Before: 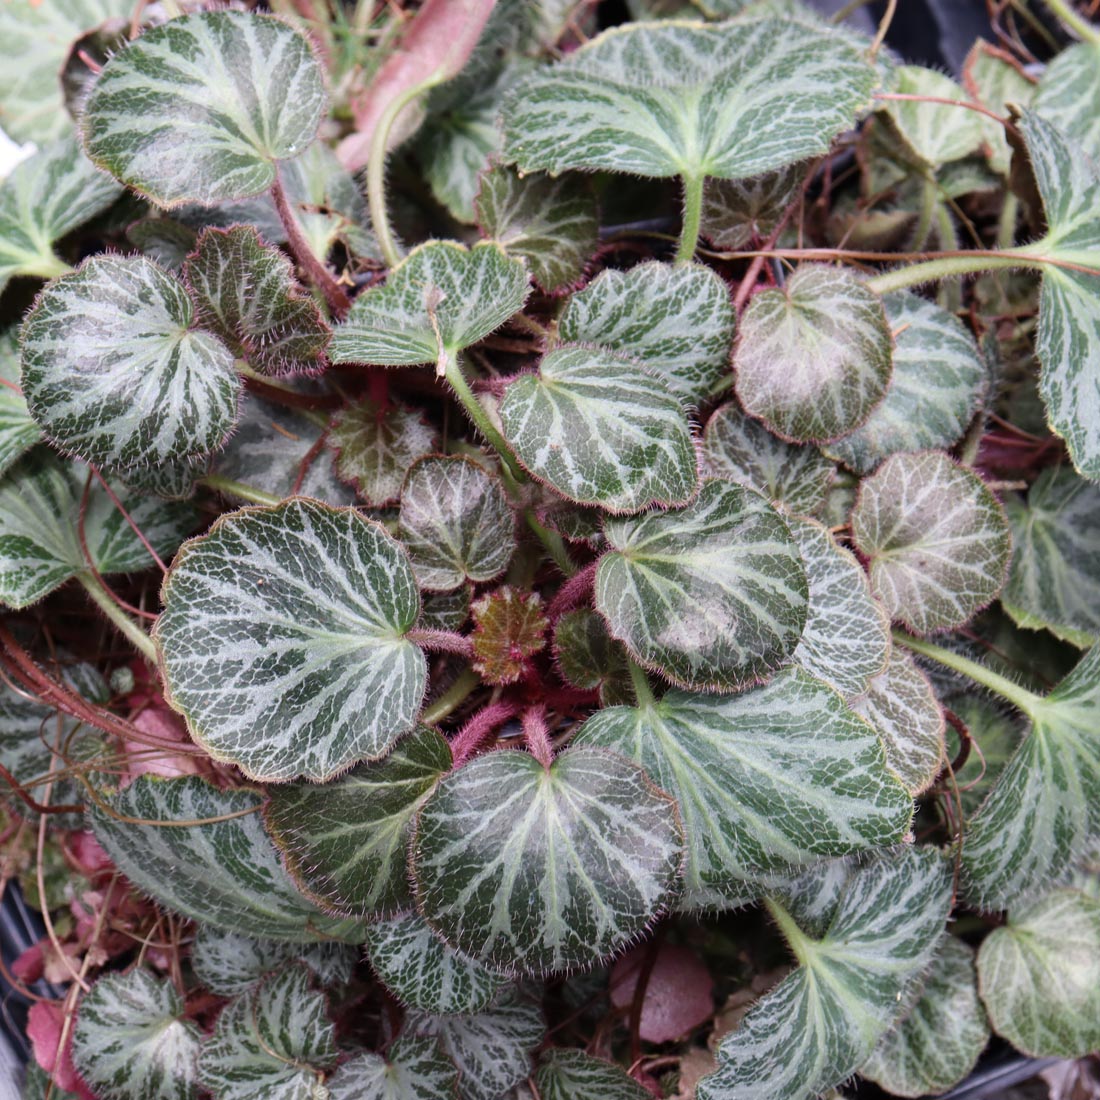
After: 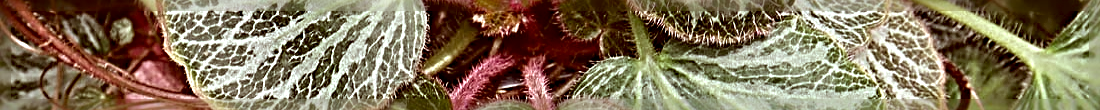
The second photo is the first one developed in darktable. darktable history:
sharpen: radius 4.001, amount 2
crop and rotate: top 59.084%, bottom 30.916%
color correction: highlights a* -5.94, highlights b* 9.48, shadows a* 10.12, shadows b* 23.94
